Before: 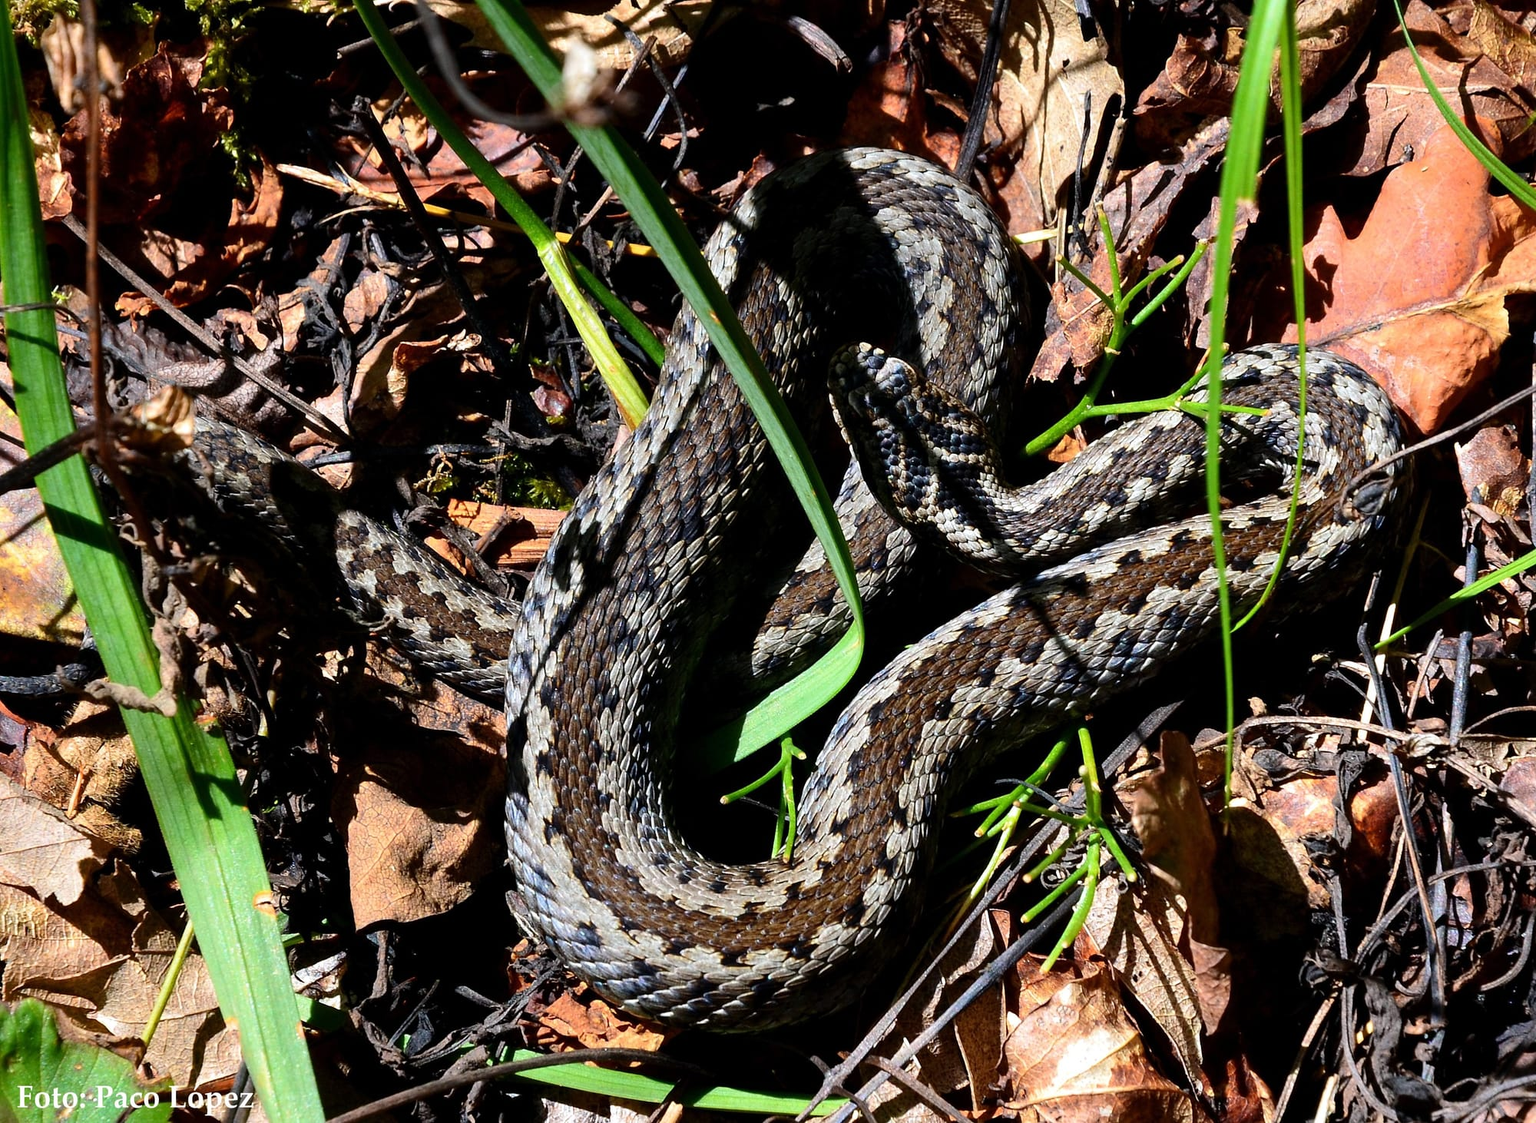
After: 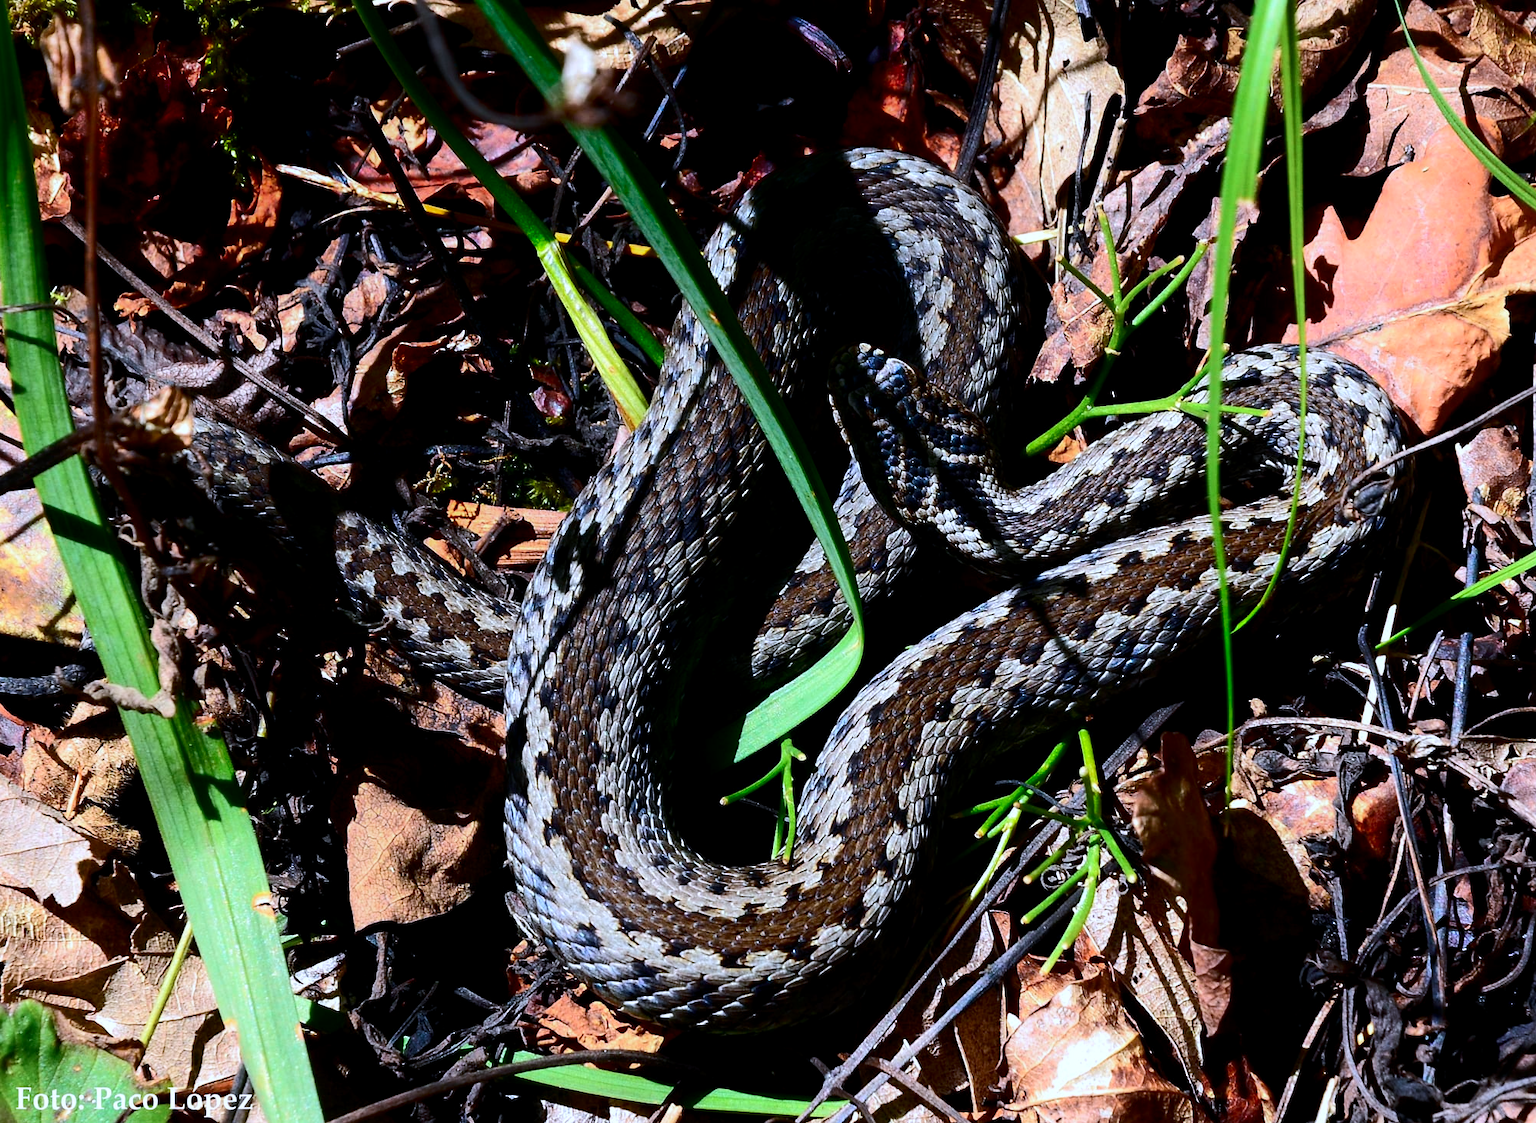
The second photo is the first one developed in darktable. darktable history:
color calibration: illuminant custom, x 0.371, y 0.381, temperature 4283.47 K
sharpen: radius 2.874, amount 0.875, threshold 47.096
shadows and highlights: shadows -70.11, highlights 36.56, soften with gaussian
crop: left 0.114%
exposure: black level correction 0.002, compensate highlight preservation false
tone curve: curves: ch0 [(0, 0) (0.003, 0.005) (0.011, 0.011) (0.025, 0.022) (0.044, 0.035) (0.069, 0.051) (0.1, 0.073) (0.136, 0.106) (0.177, 0.147) (0.224, 0.195) (0.277, 0.253) (0.335, 0.315) (0.399, 0.388) (0.468, 0.488) (0.543, 0.586) (0.623, 0.685) (0.709, 0.764) (0.801, 0.838) (0.898, 0.908) (1, 1)], color space Lab, independent channels, preserve colors none
color balance rgb: power › hue 207.75°, perceptual saturation grading › global saturation 0.879%, global vibrance 9.451%
